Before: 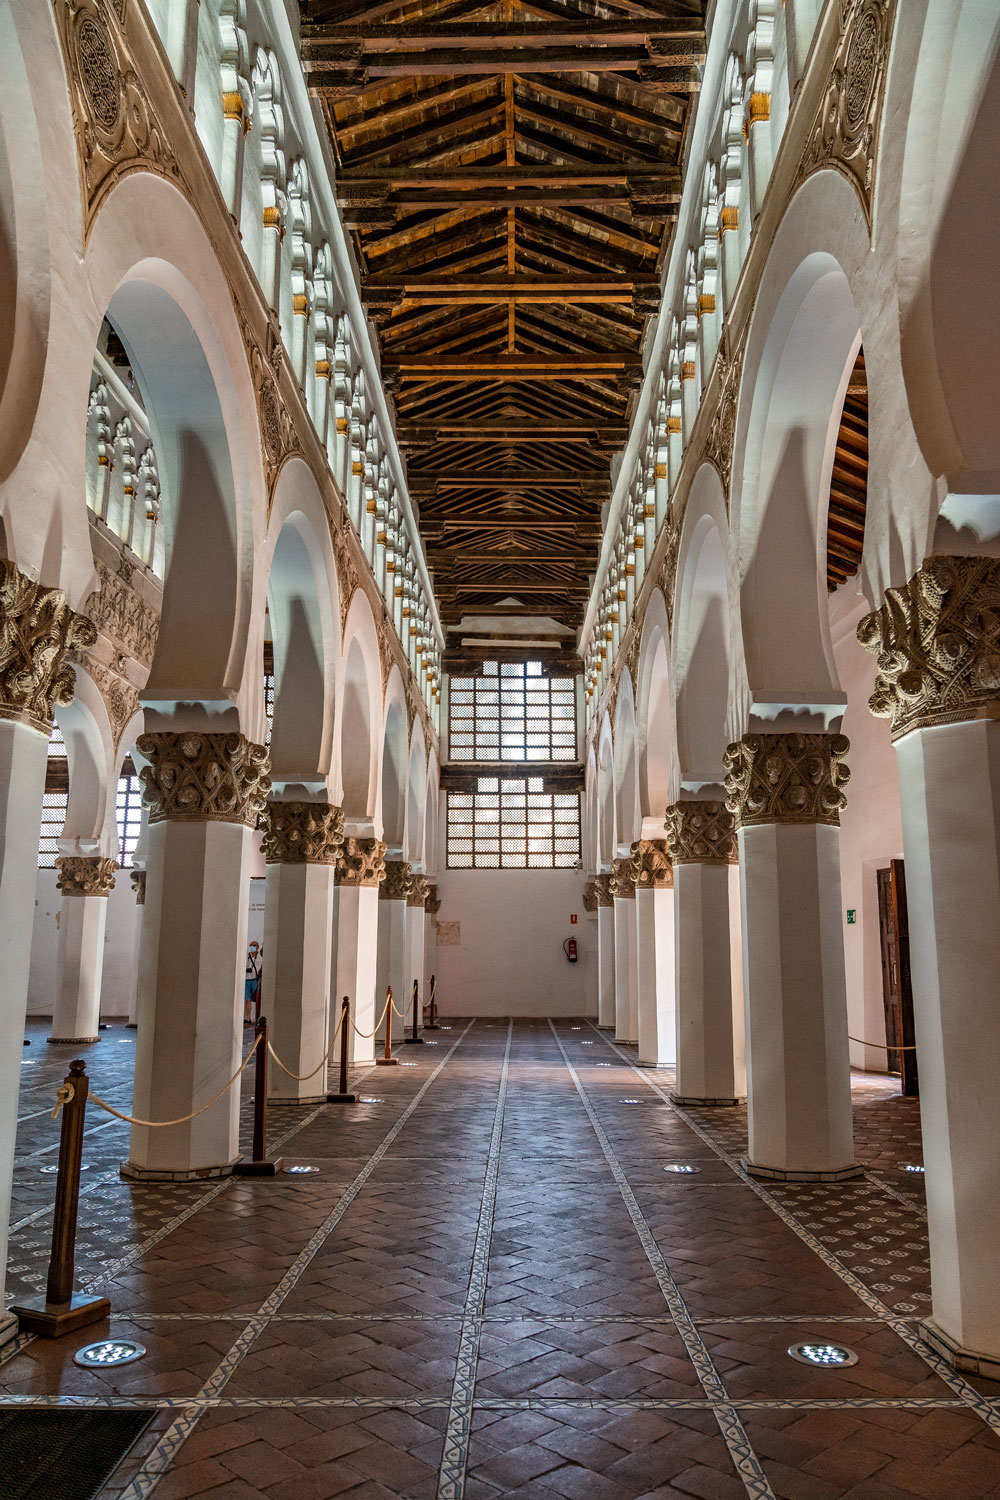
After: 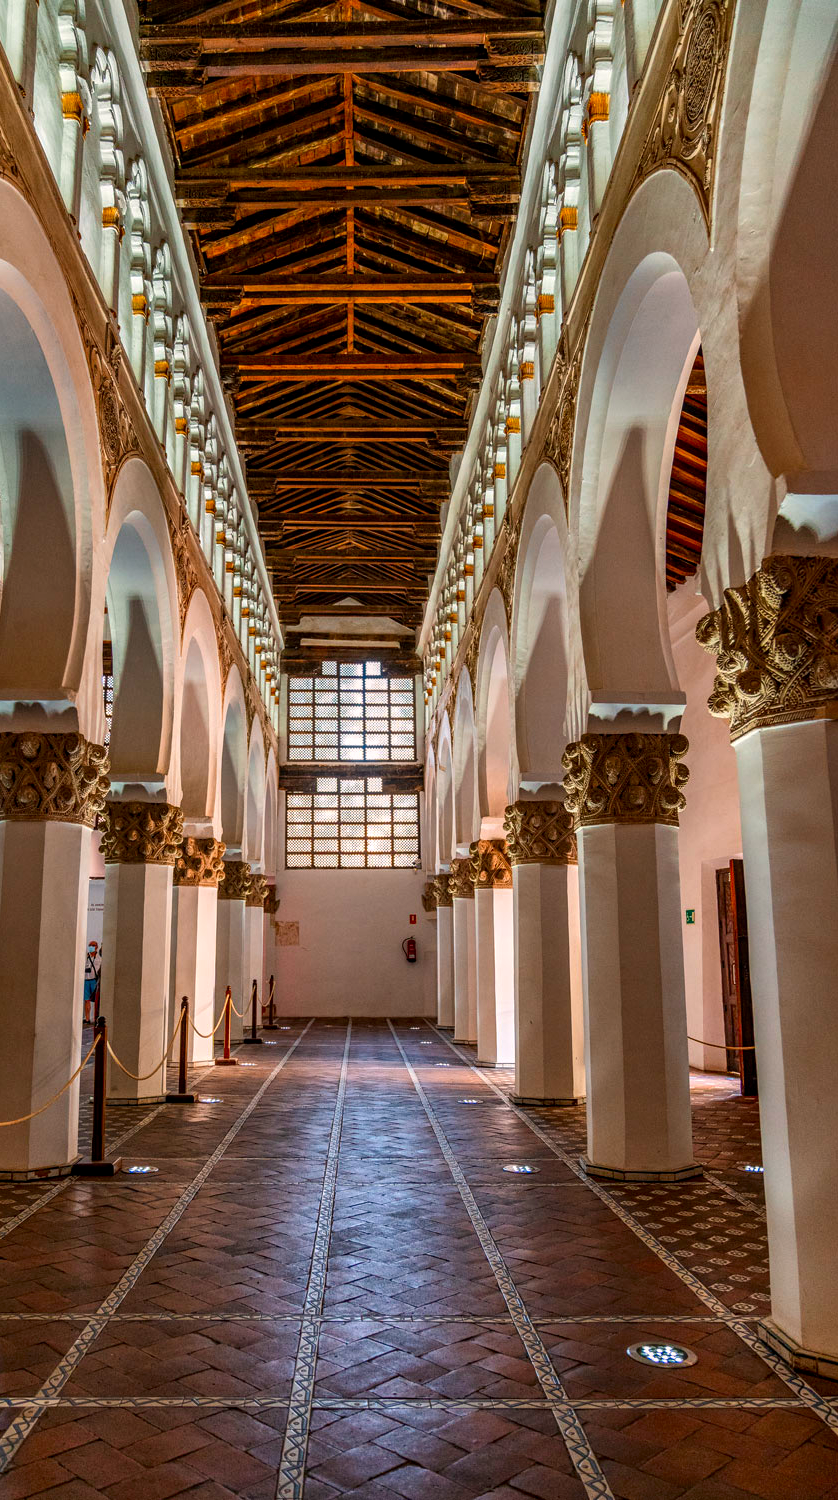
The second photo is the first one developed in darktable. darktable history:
local contrast: on, module defaults
contrast brightness saturation: brightness -0.02, saturation 0.35
color correction: highlights a* 3.22, highlights b* 1.93, saturation 1.19
crop: left 16.145%
